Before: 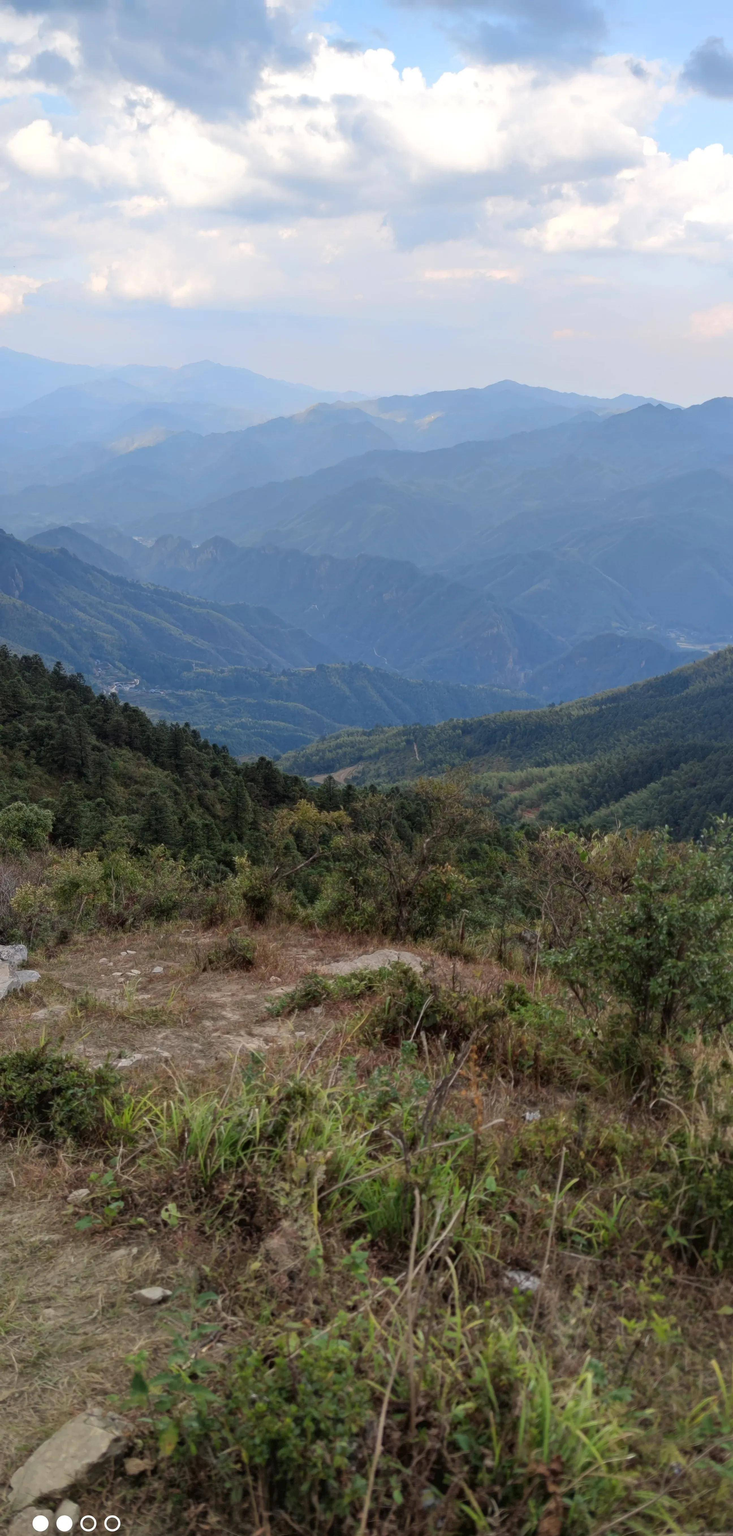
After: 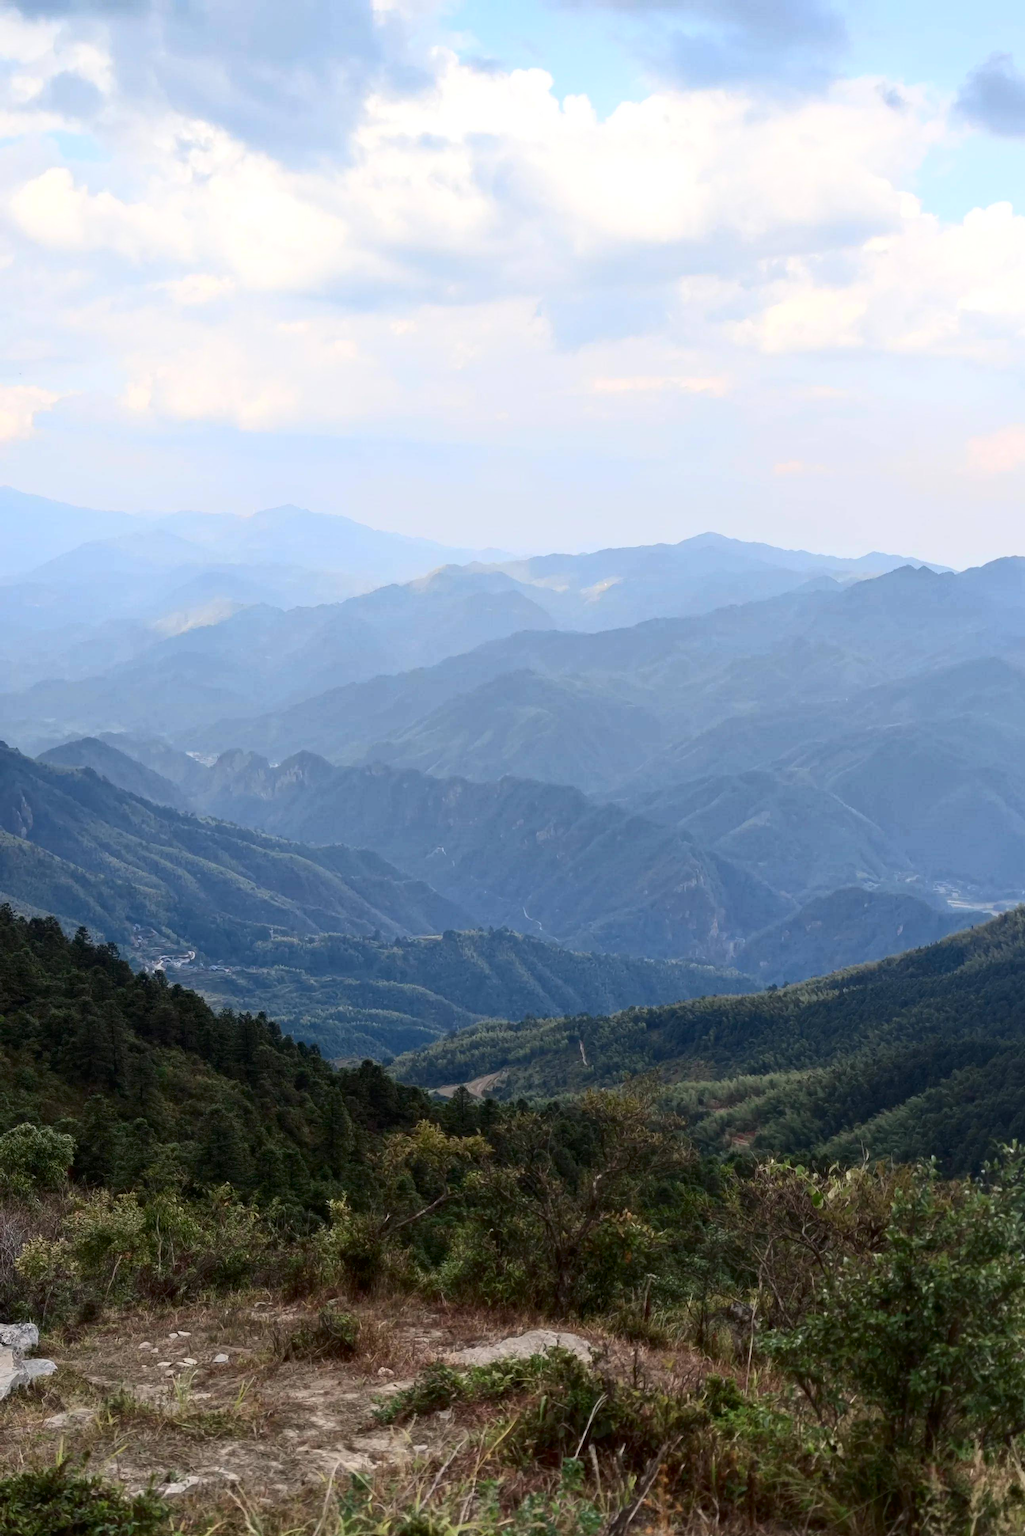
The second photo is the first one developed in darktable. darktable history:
crop: bottom 28.576%
contrast brightness saturation: contrast 0.28
